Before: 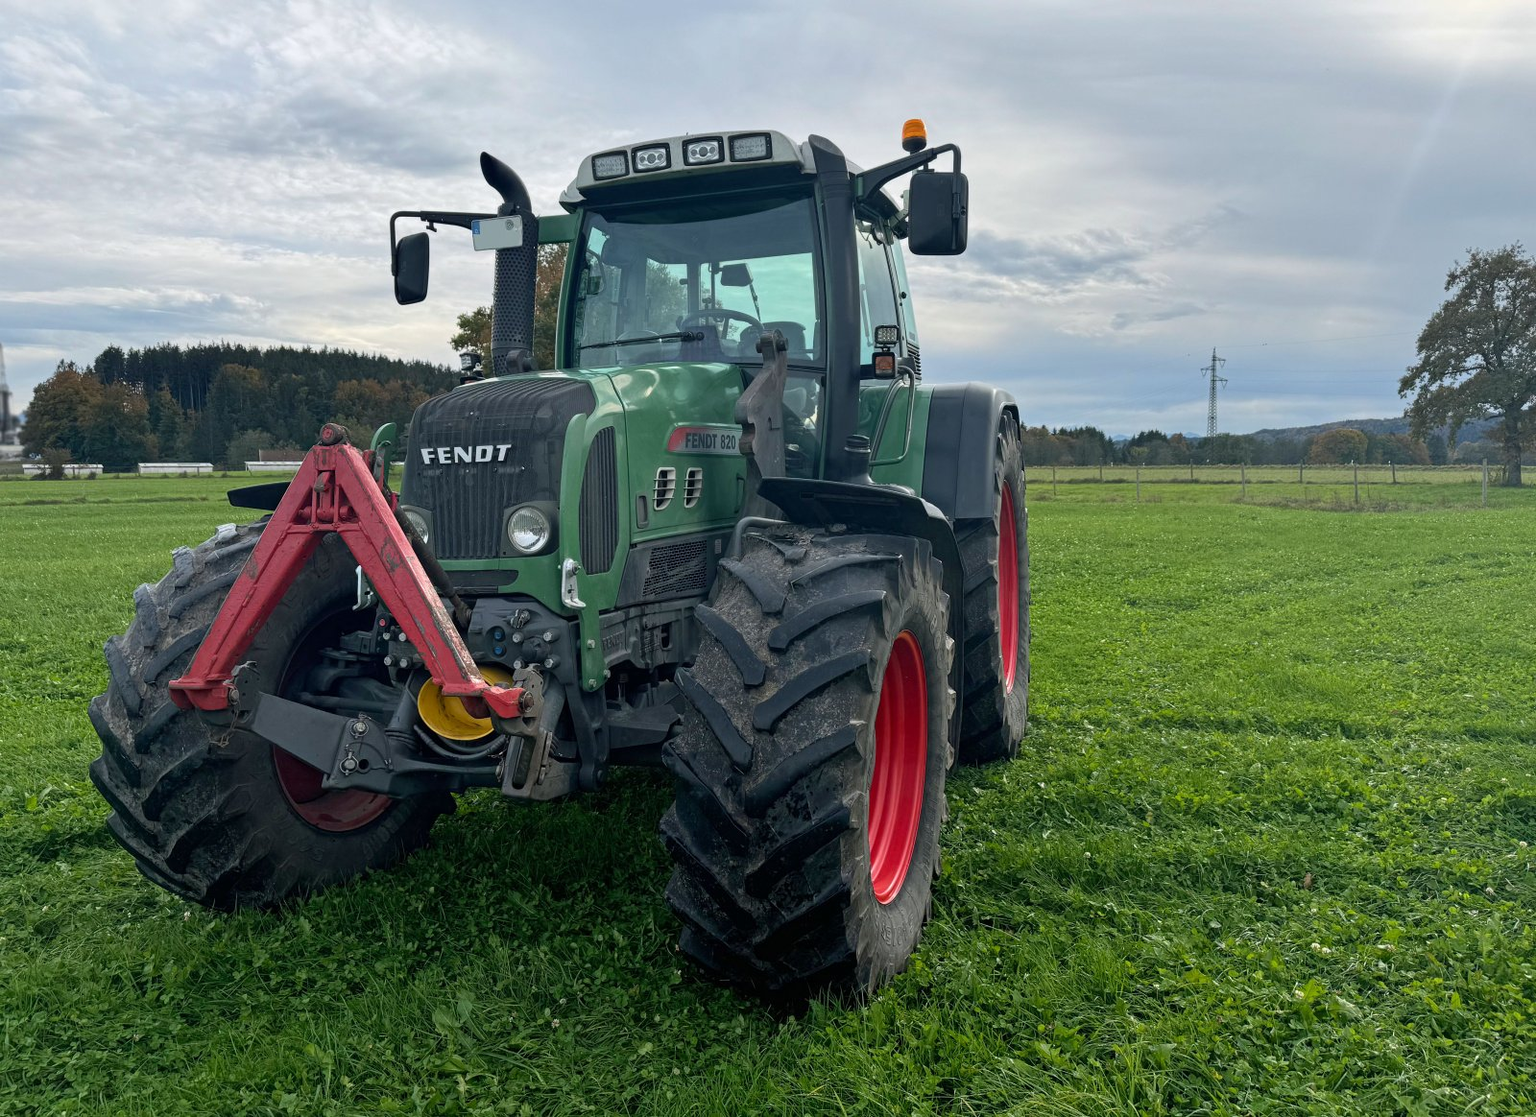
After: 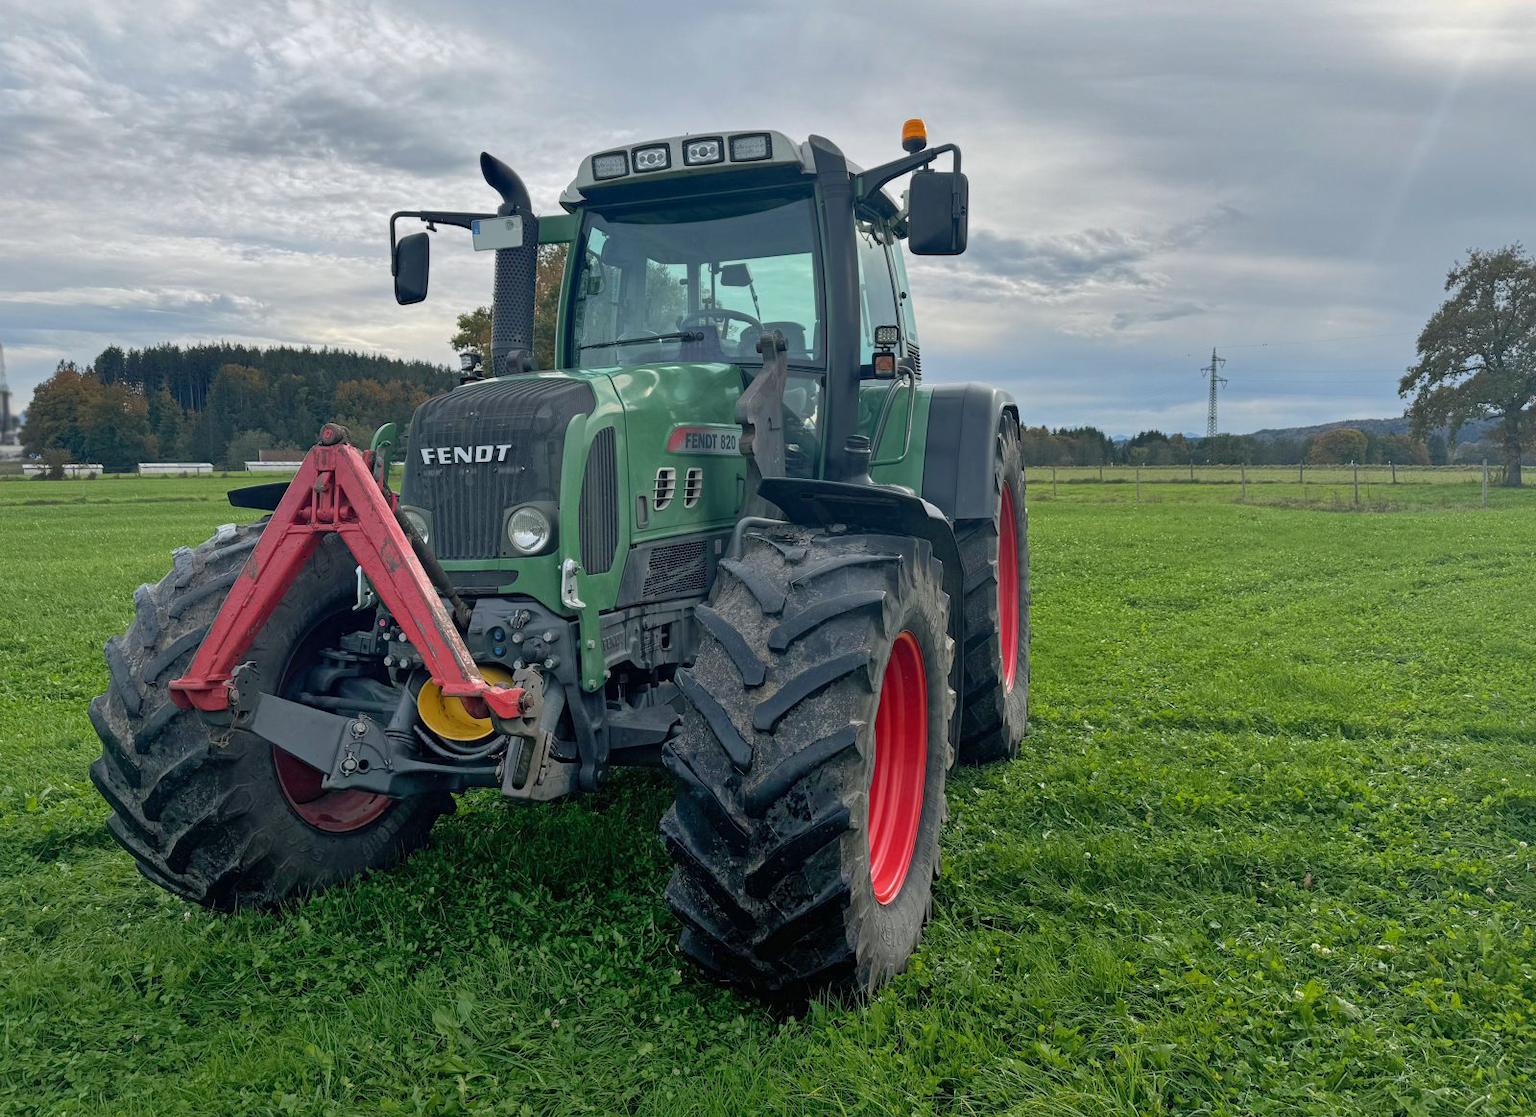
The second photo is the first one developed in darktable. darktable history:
shadows and highlights: shadows color adjustment 99.15%, highlights color adjustment 0.88%
